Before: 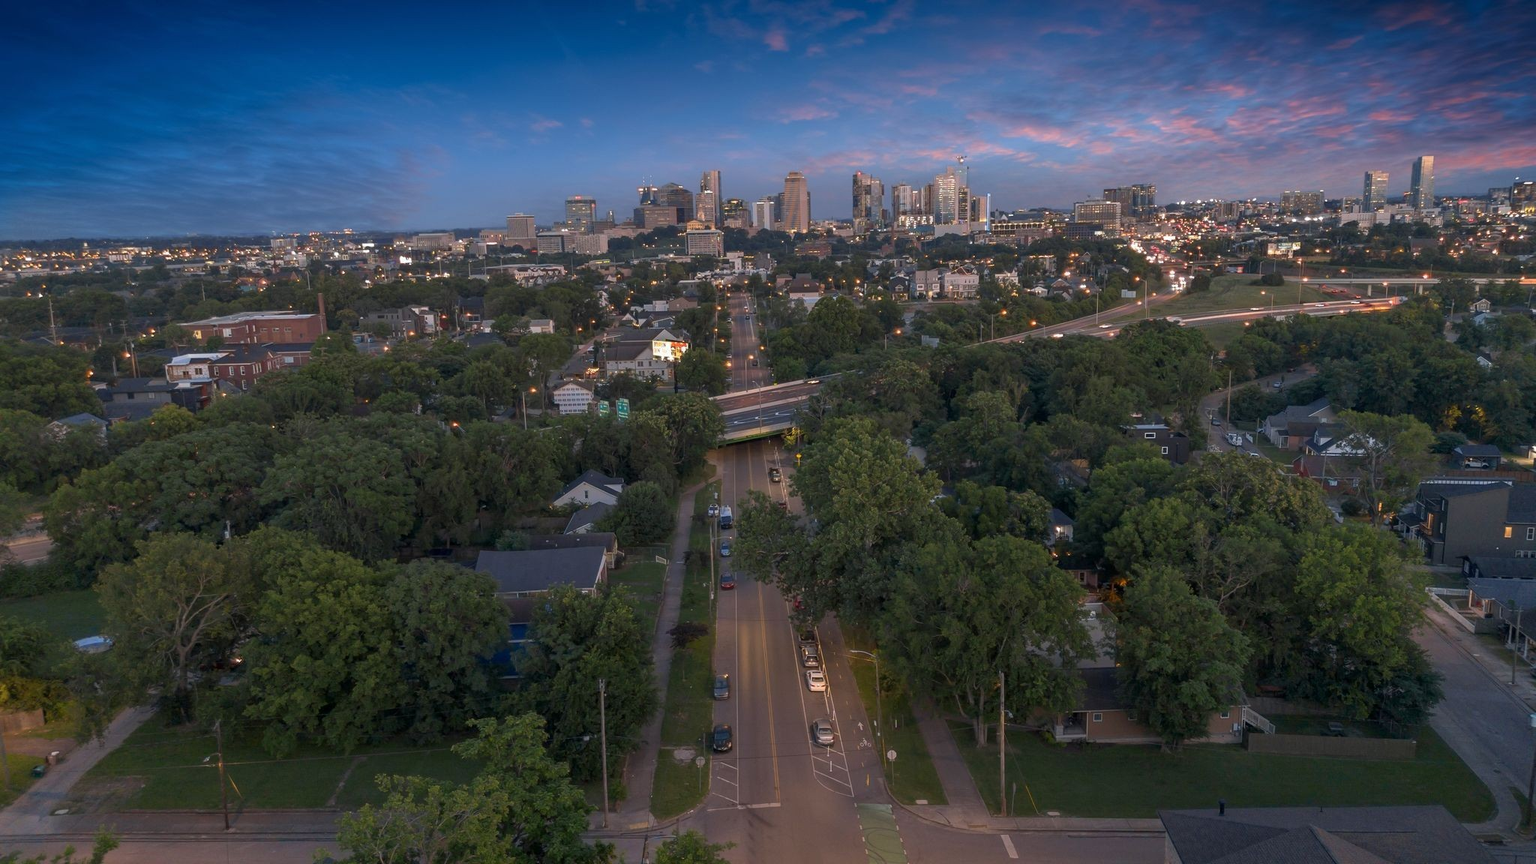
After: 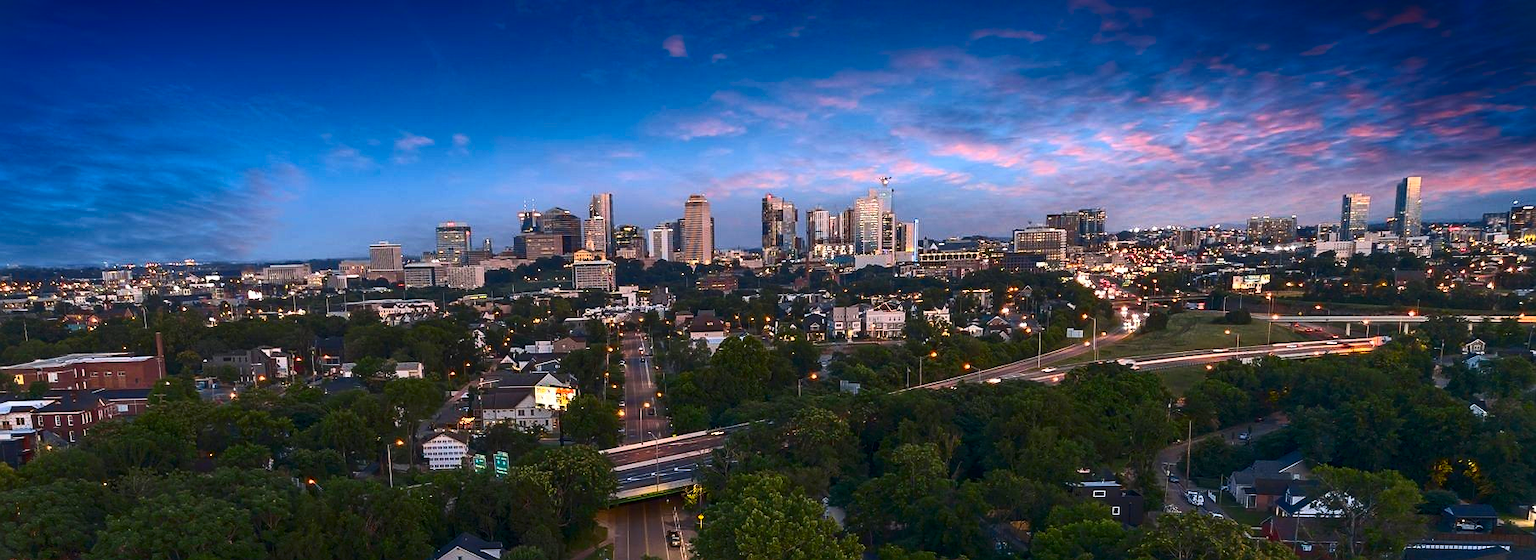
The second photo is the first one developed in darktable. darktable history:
color balance rgb: perceptual saturation grading › global saturation 20%, global vibrance 20%
contrast brightness saturation: contrast 0.4, brightness 0.1, saturation 0.21
vignetting: fall-off start 100%, brightness 0.05, saturation 0
crop and rotate: left 11.812%, bottom 42.776%
sharpen: radius 0.969, amount 0.604
